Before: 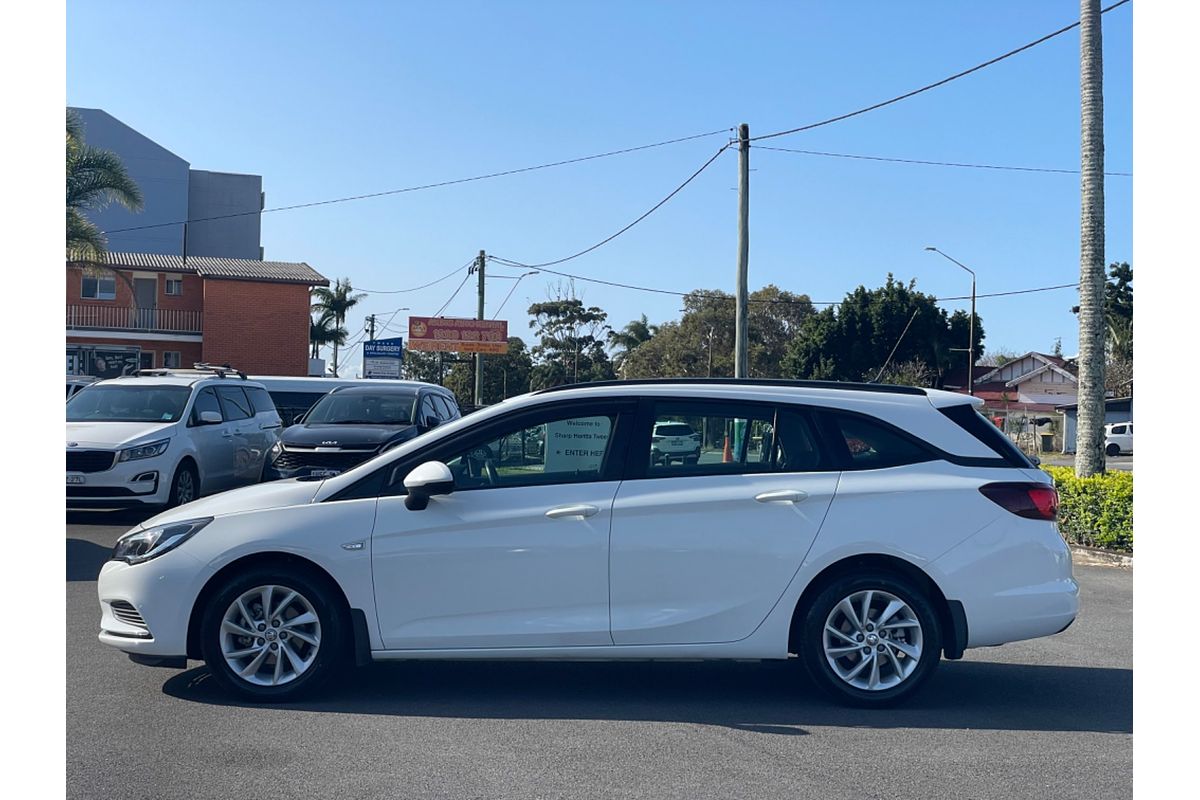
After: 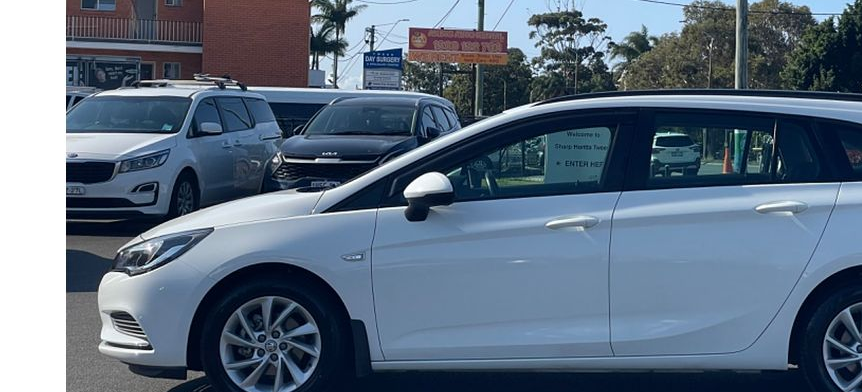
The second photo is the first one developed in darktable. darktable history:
crop: top 36.149%, right 28.13%, bottom 14.844%
